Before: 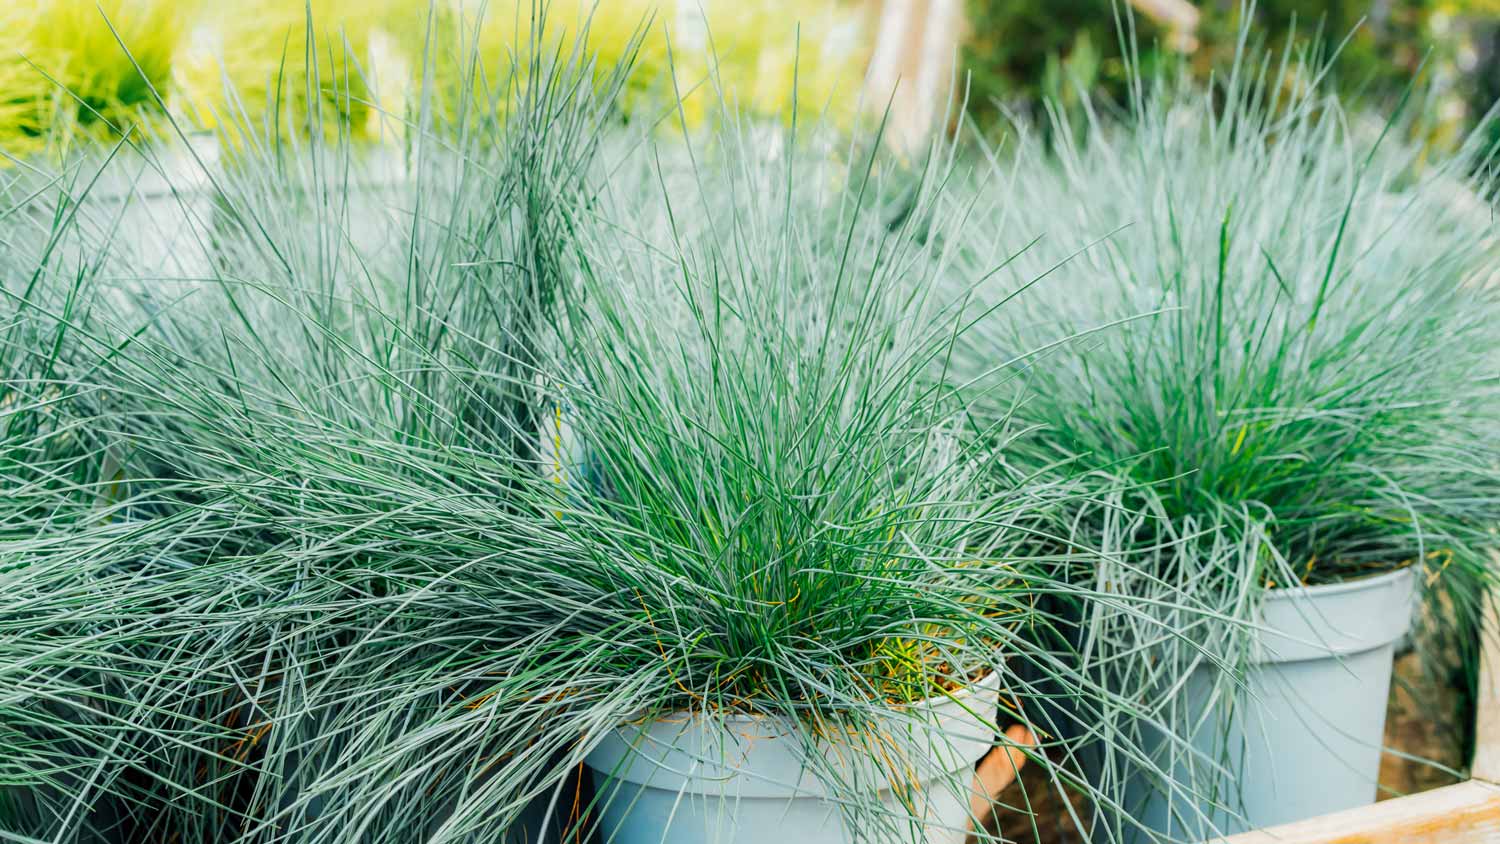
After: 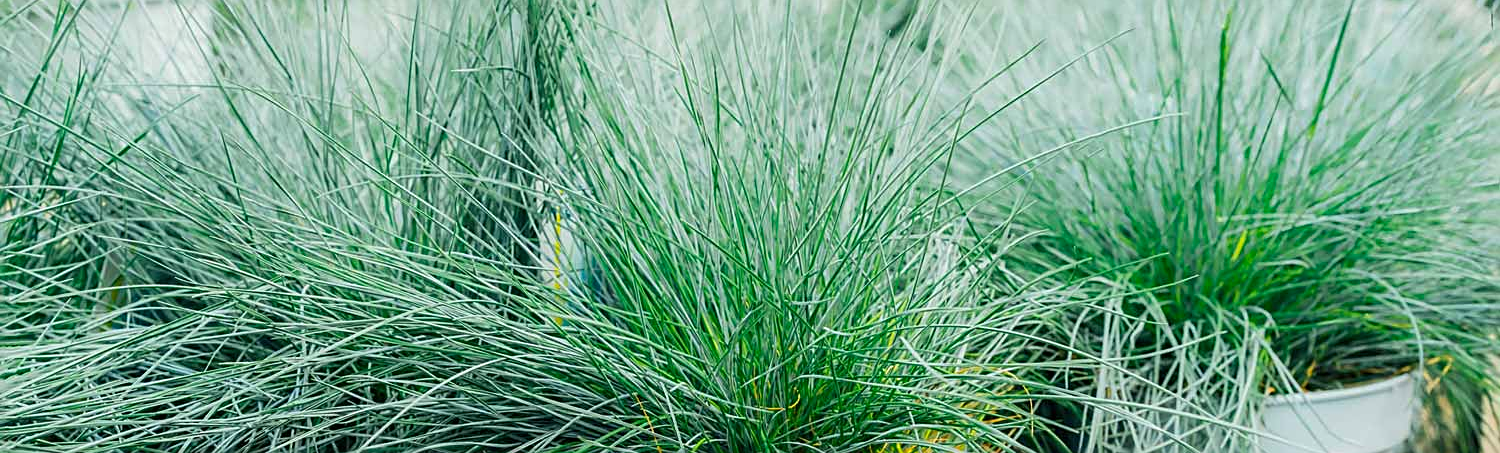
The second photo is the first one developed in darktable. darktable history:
sharpen: on, module defaults
crop and rotate: top 23.019%, bottom 23.255%
contrast brightness saturation: contrast 0.038, saturation 0.069
